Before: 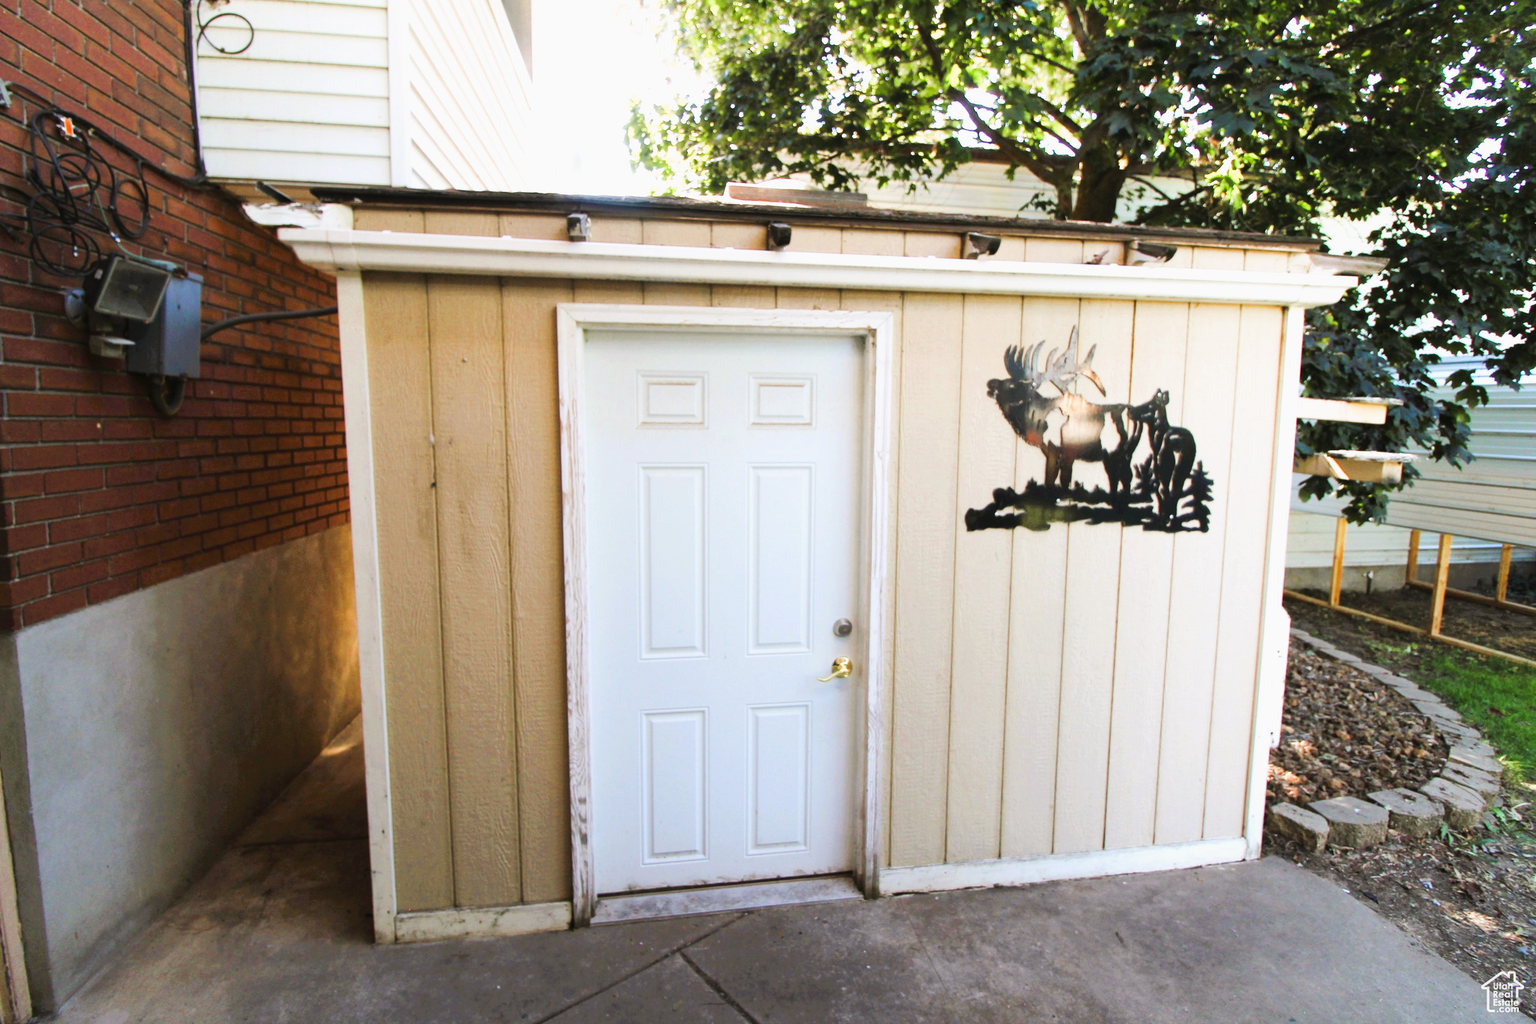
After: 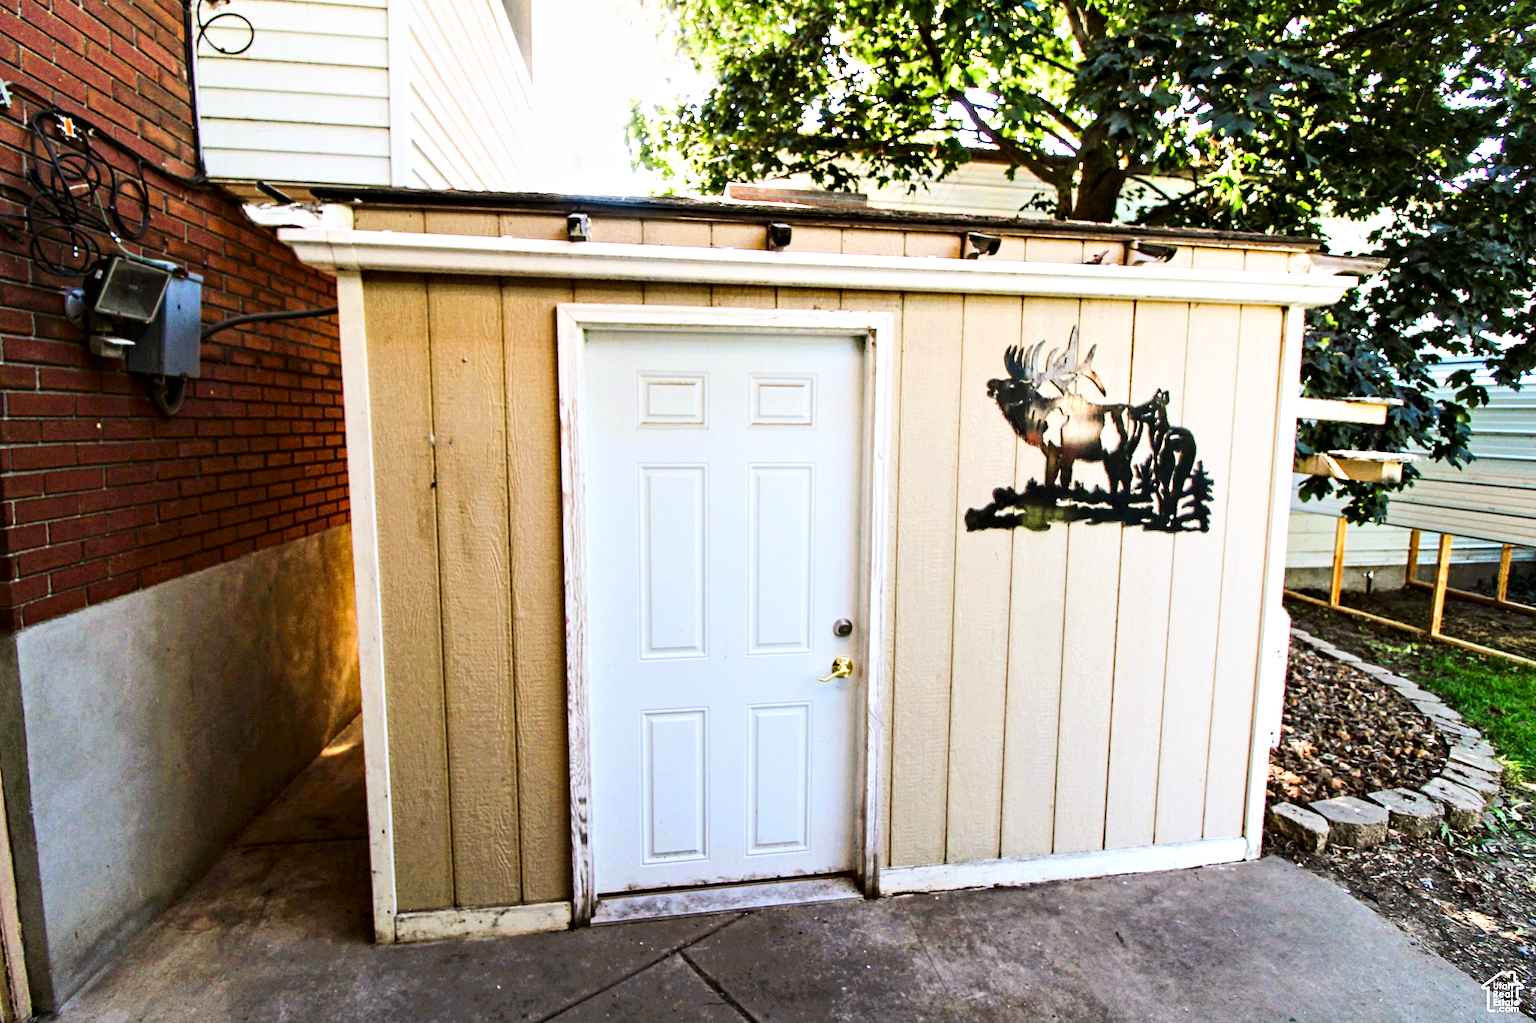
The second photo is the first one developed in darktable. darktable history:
contrast brightness saturation: contrast 0.171, saturation 0.301
contrast equalizer: octaves 7, y [[0.5, 0.542, 0.583, 0.625, 0.667, 0.708], [0.5 ×6], [0.5 ×6], [0 ×6], [0 ×6]]
